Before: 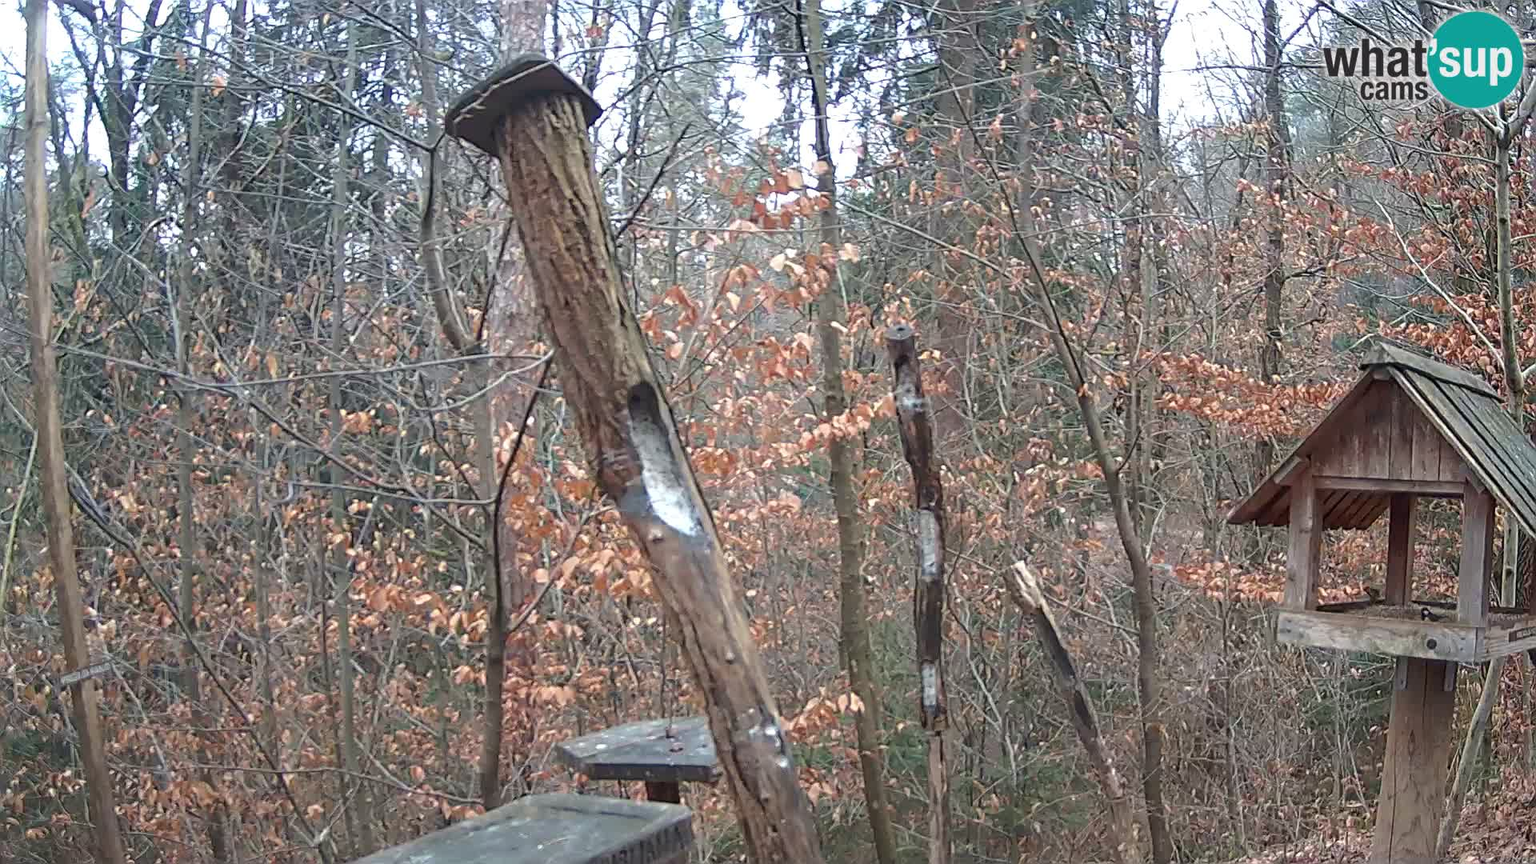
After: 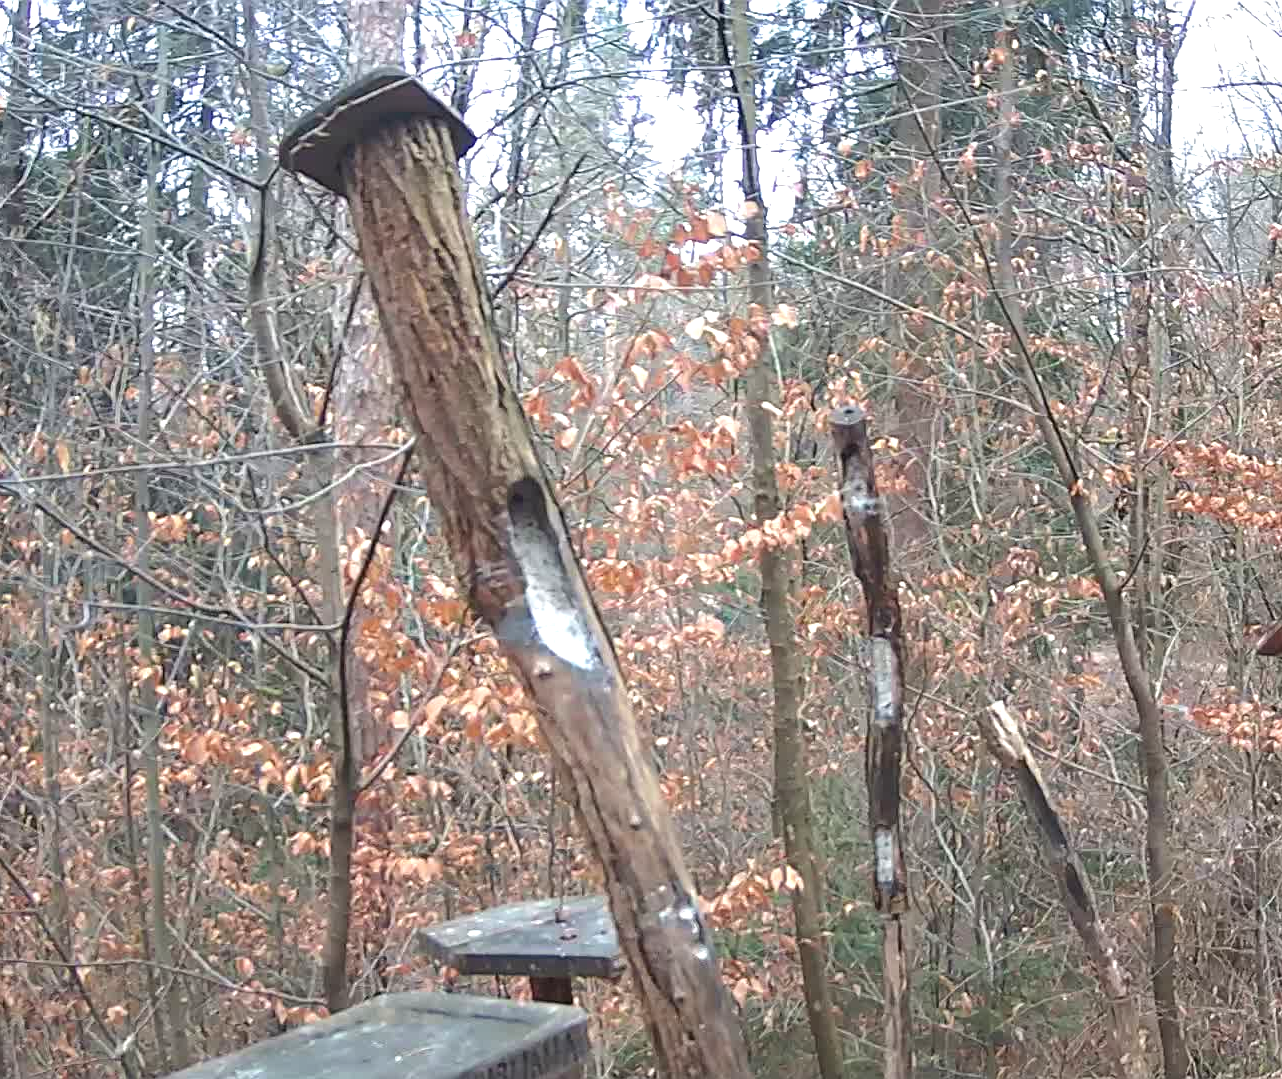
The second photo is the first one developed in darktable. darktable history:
exposure: exposure 0.511 EV, compensate highlight preservation false
crop and rotate: left 14.464%, right 18.749%
